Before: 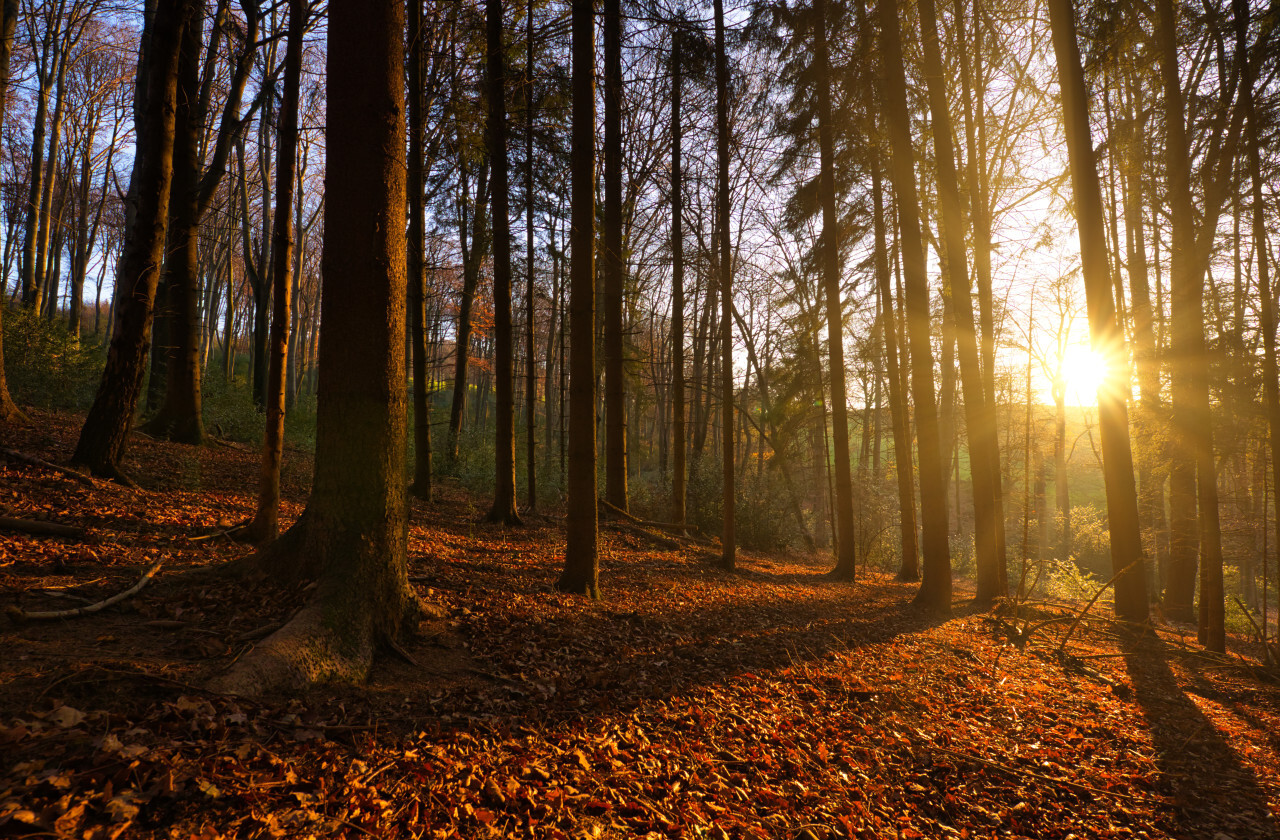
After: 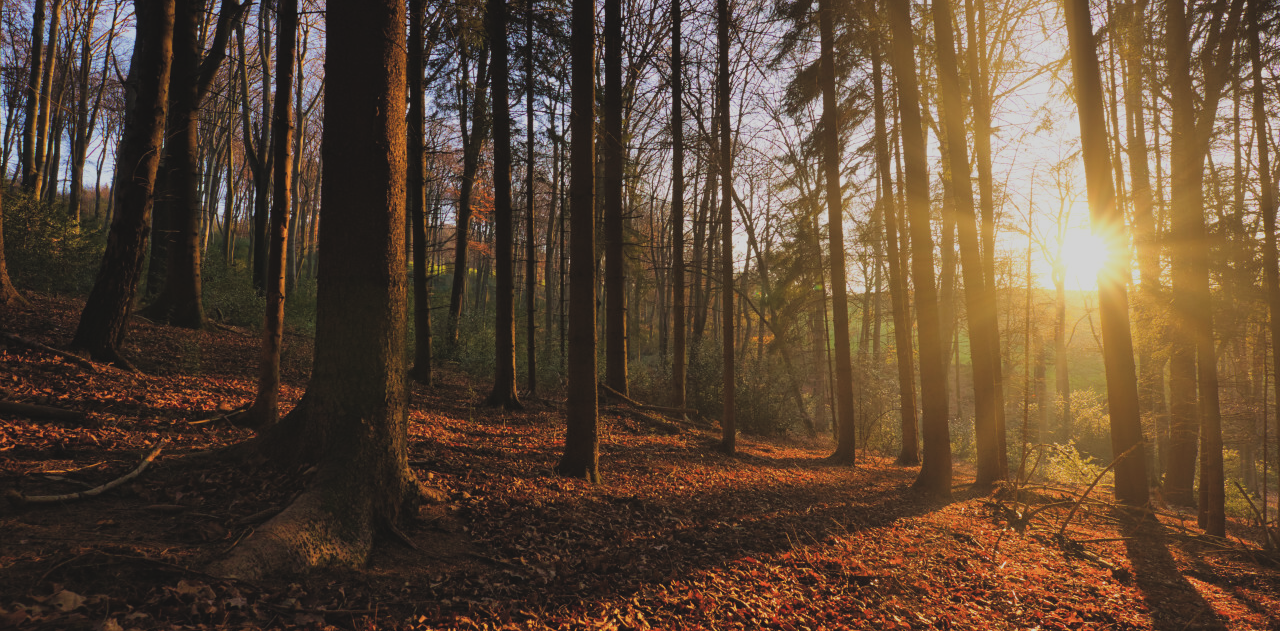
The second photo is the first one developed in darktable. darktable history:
exposure: black level correction -0.016, compensate highlight preservation false
crop: top 13.914%, bottom 10.868%
filmic rgb: black relative exposure -7.65 EV, white relative exposure 4.56 EV, hardness 3.61
